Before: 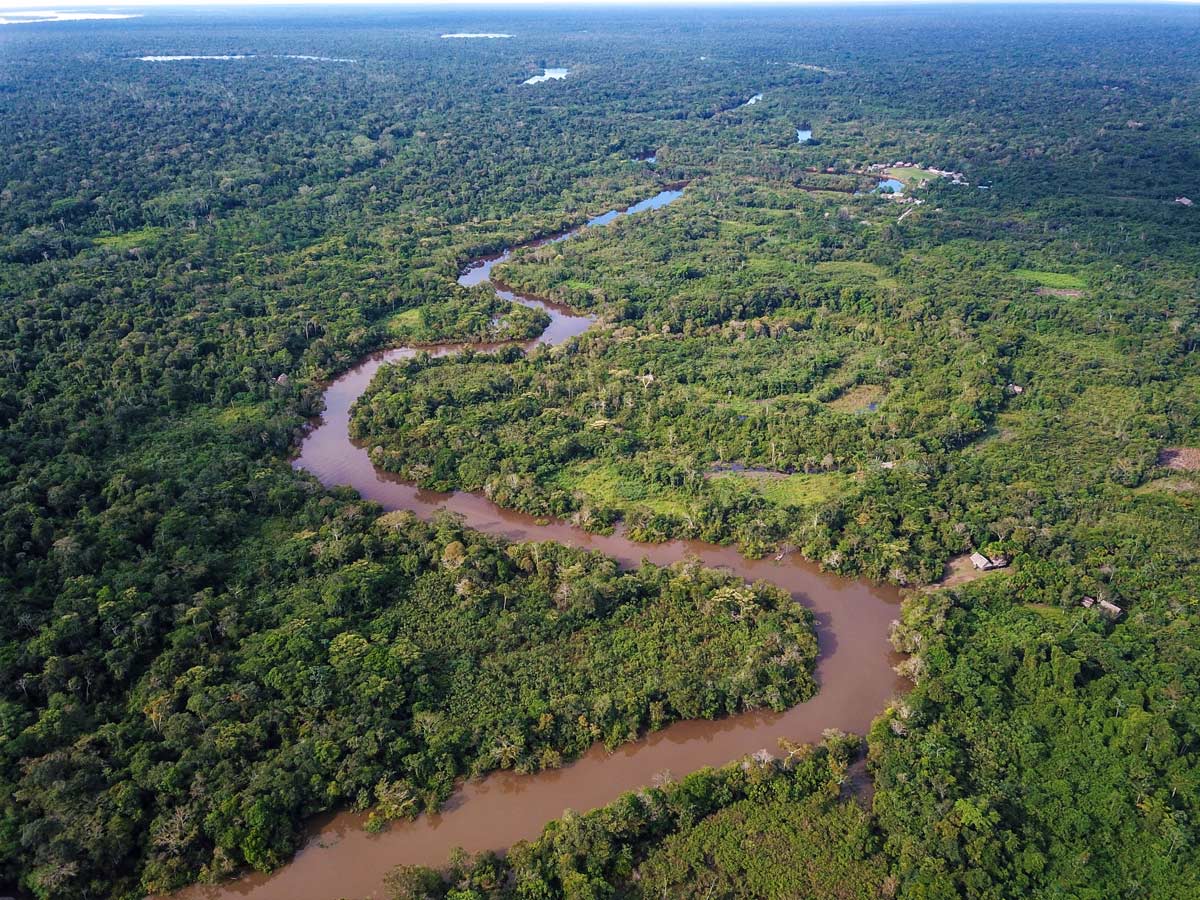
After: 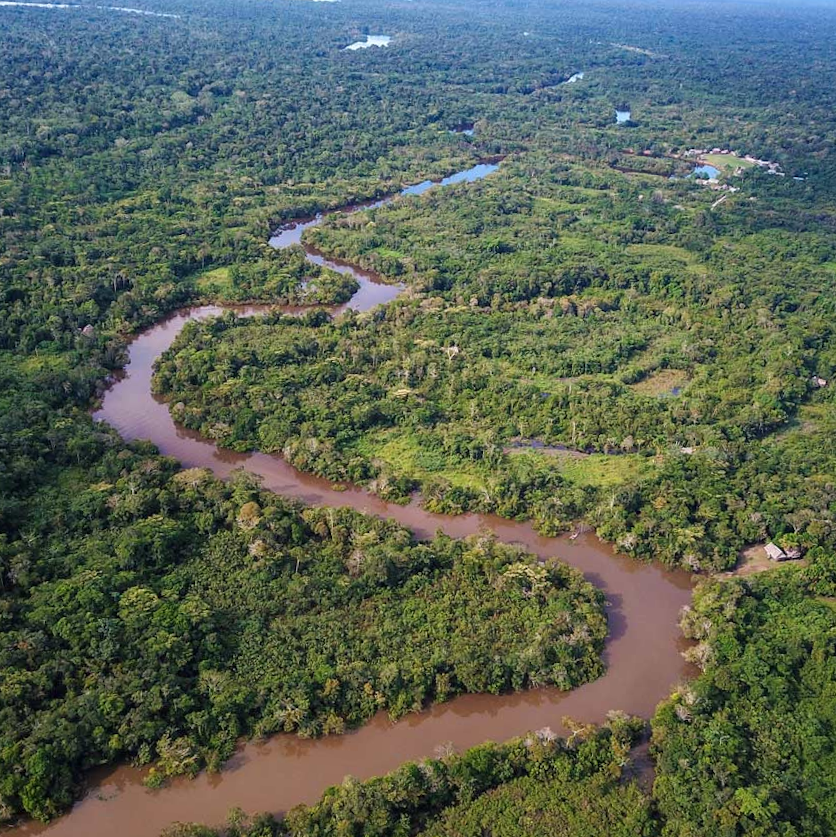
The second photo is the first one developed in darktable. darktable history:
crop and rotate: angle -3.28°, left 14.099%, top 0.024%, right 10.952%, bottom 0.037%
